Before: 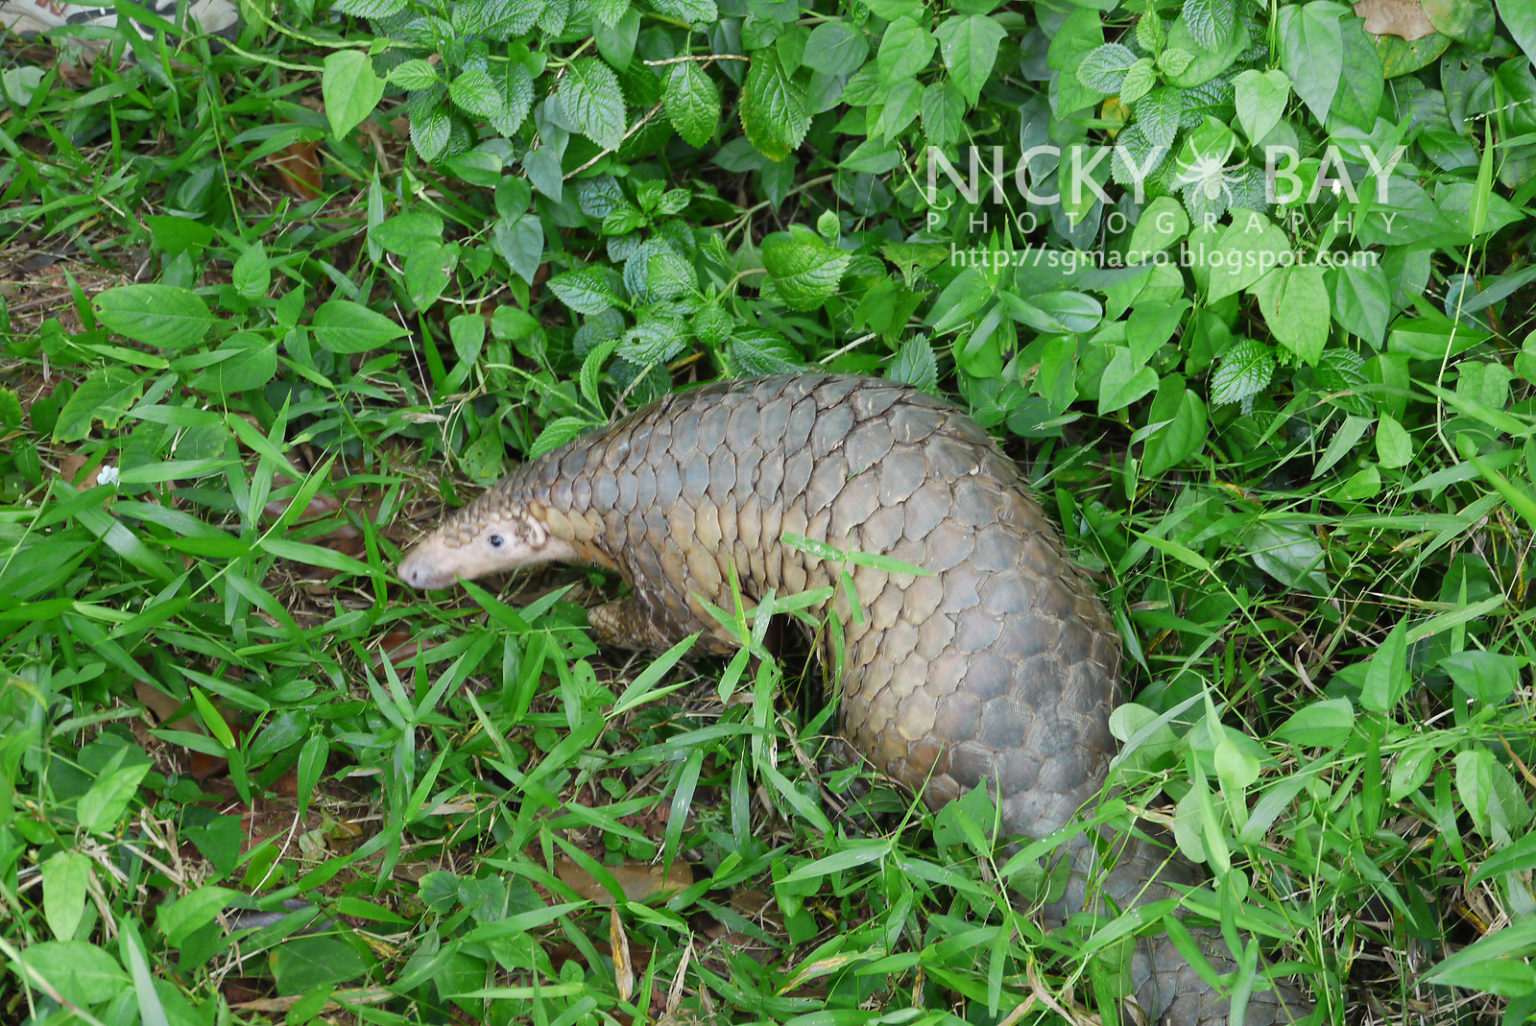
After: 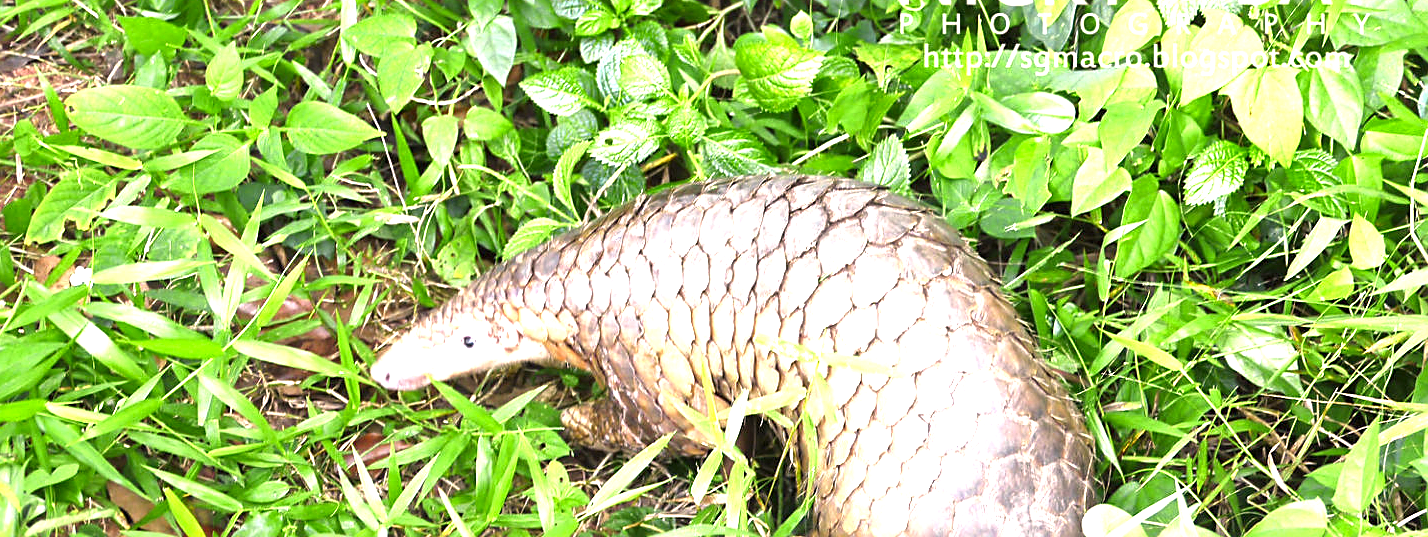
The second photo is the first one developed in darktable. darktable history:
levels: levels [0, 0.43, 0.859]
exposure: black level correction 0, exposure 1.199 EV, compensate exposure bias true, compensate highlight preservation false
tone equalizer: smoothing diameter 2.03%, edges refinement/feathering 21.7, mask exposure compensation -1.57 EV, filter diffusion 5
color correction: highlights a* 14.59, highlights b* 4.72
crop: left 1.821%, top 19.401%, right 5.196%, bottom 28.245%
sharpen: on, module defaults
local contrast: mode bilateral grid, contrast 19, coarseness 49, detail 162%, midtone range 0.2
